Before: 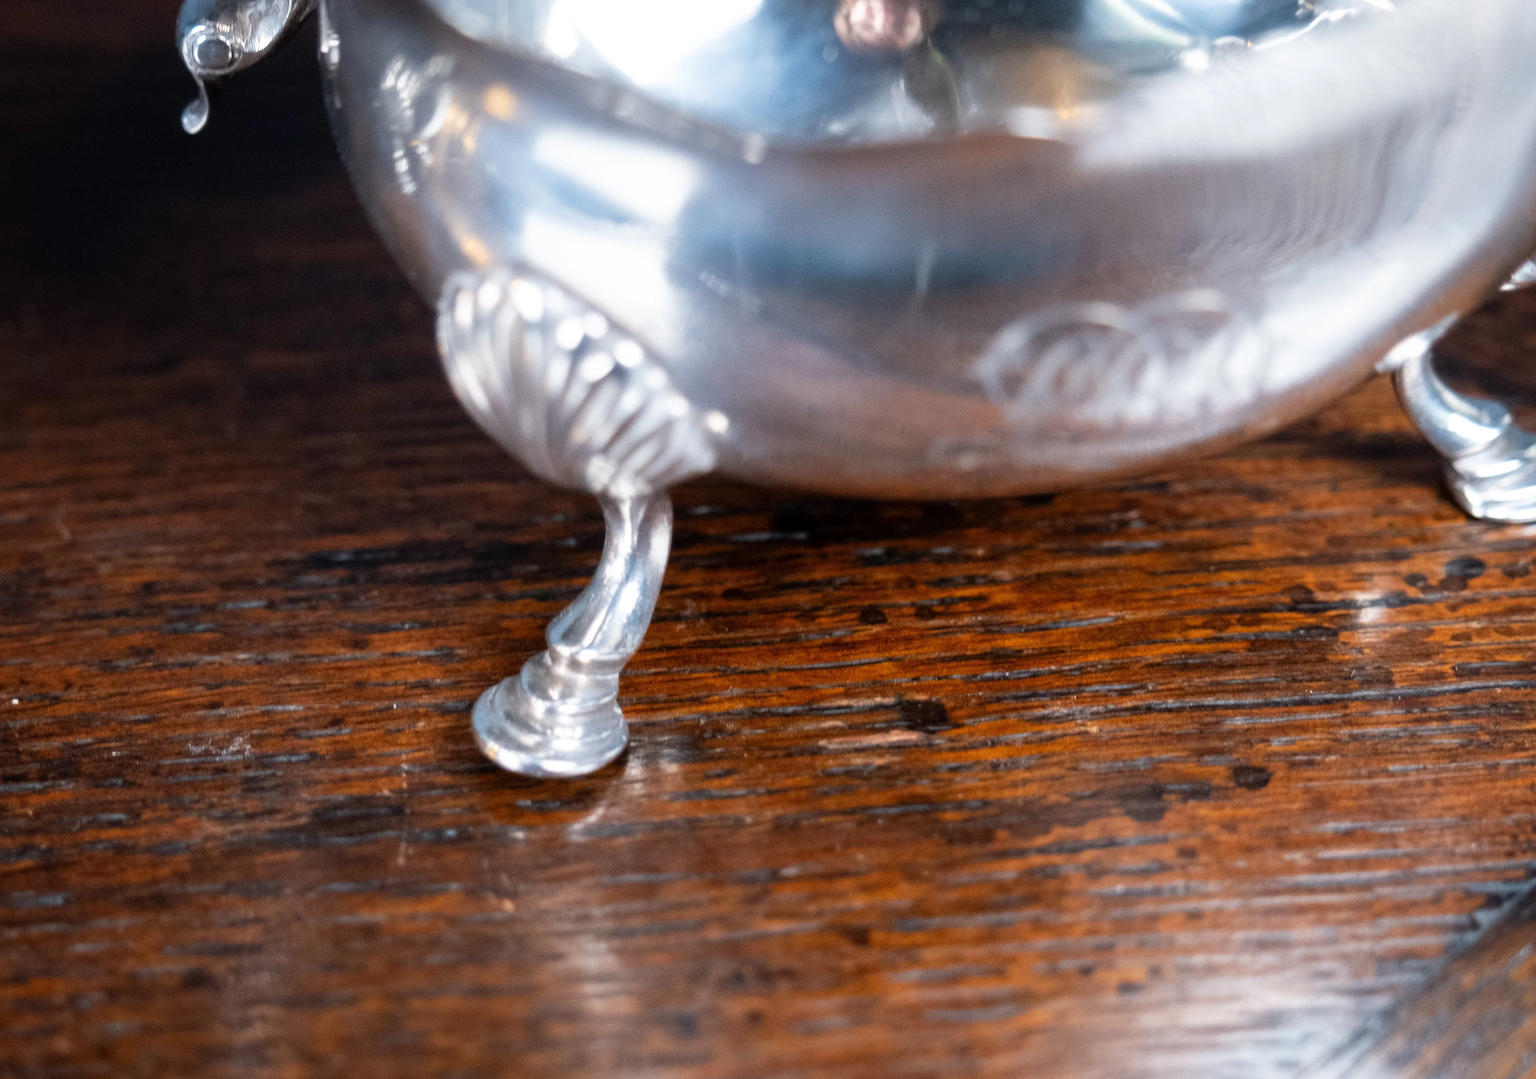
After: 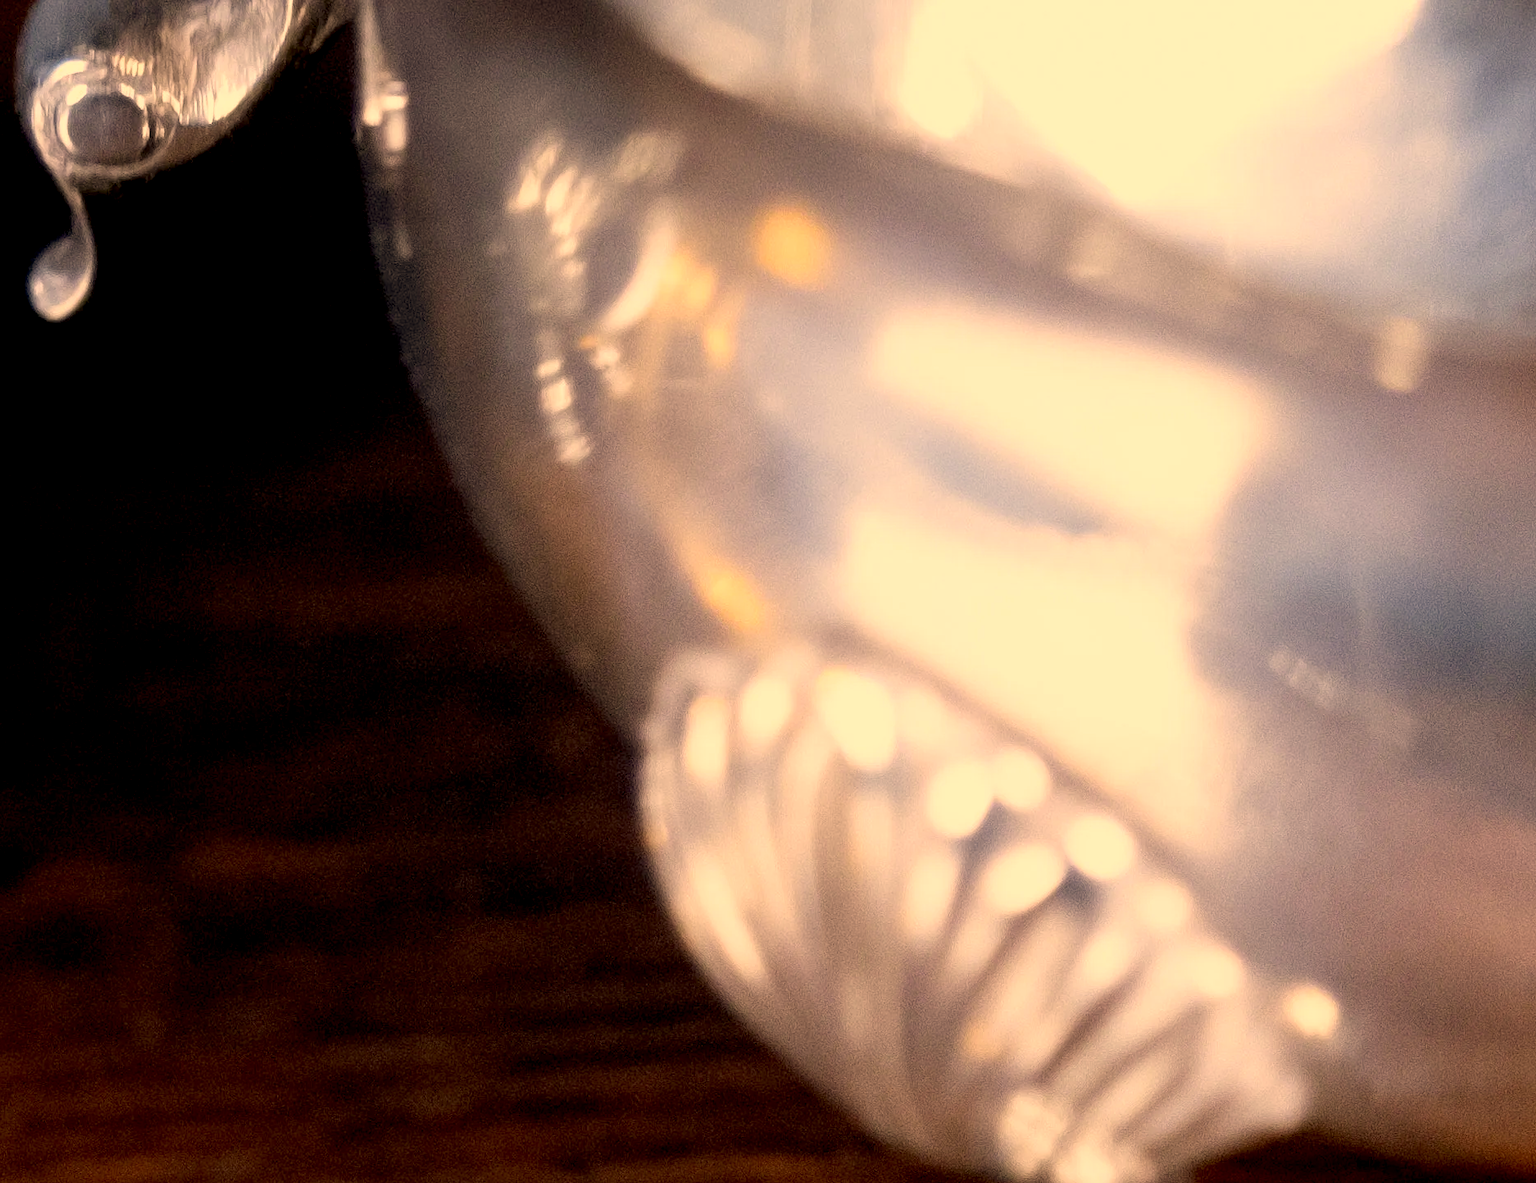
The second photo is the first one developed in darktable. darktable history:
crop and rotate: left 11.031%, top 0.063%, right 47.192%, bottom 54.148%
exposure: black level correction 0.009, compensate highlight preservation false
color correction: highlights a* 18.03, highlights b* 35.54, shadows a* 1.7, shadows b* 6.26, saturation 1.04
